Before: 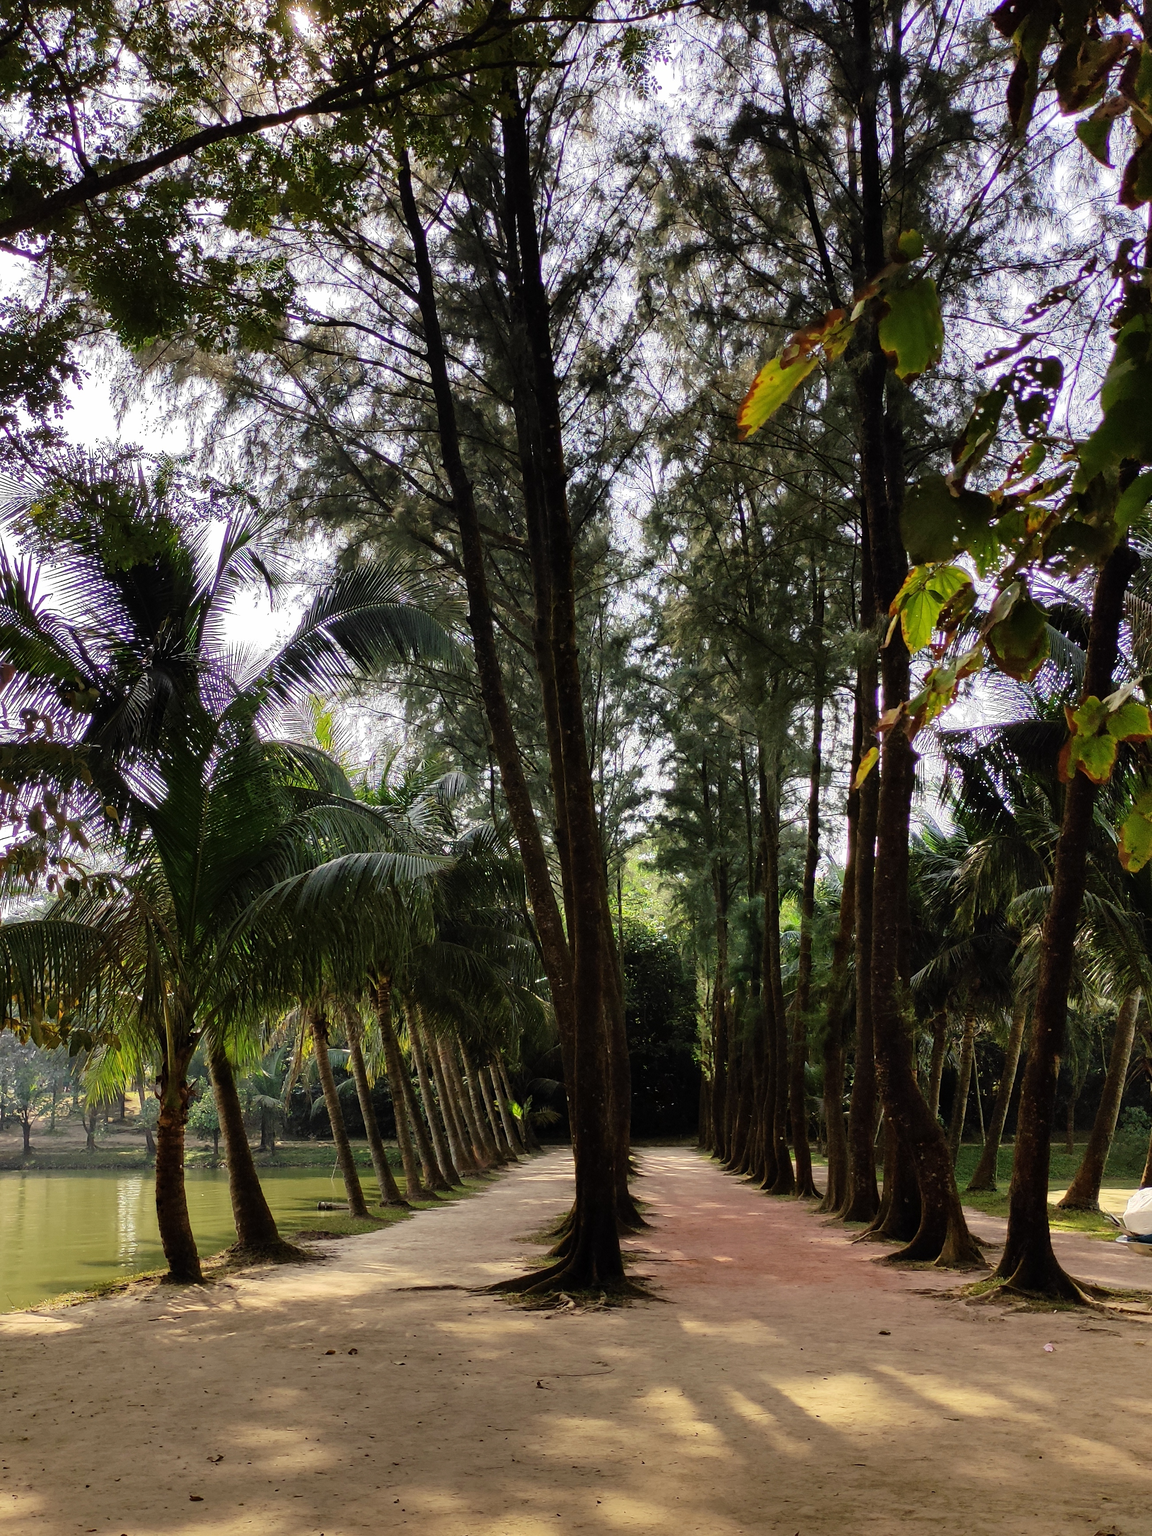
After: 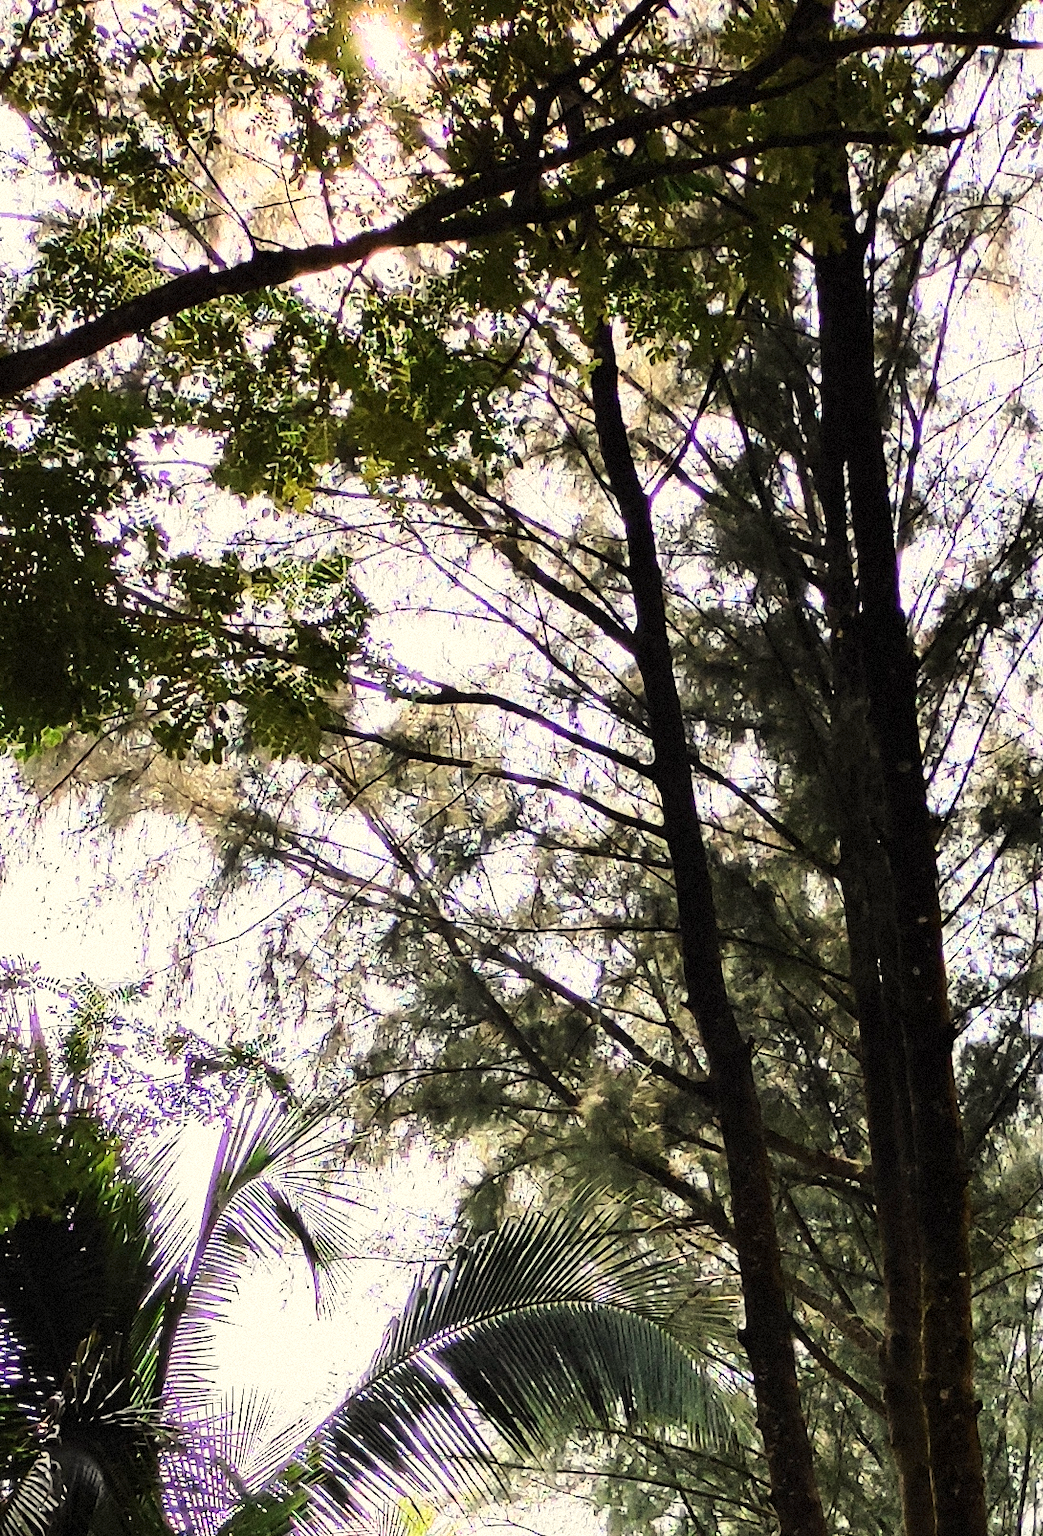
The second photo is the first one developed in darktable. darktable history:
grain: mid-tones bias 0%
crop and rotate: left 10.817%, top 0.062%, right 47.194%, bottom 53.626%
white balance: red 1.029, blue 0.92
base curve: curves: ch0 [(0, 0) (0.018, 0.026) (0.143, 0.37) (0.33, 0.731) (0.458, 0.853) (0.735, 0.965) (0.905, 0.986) (1, 1)]
